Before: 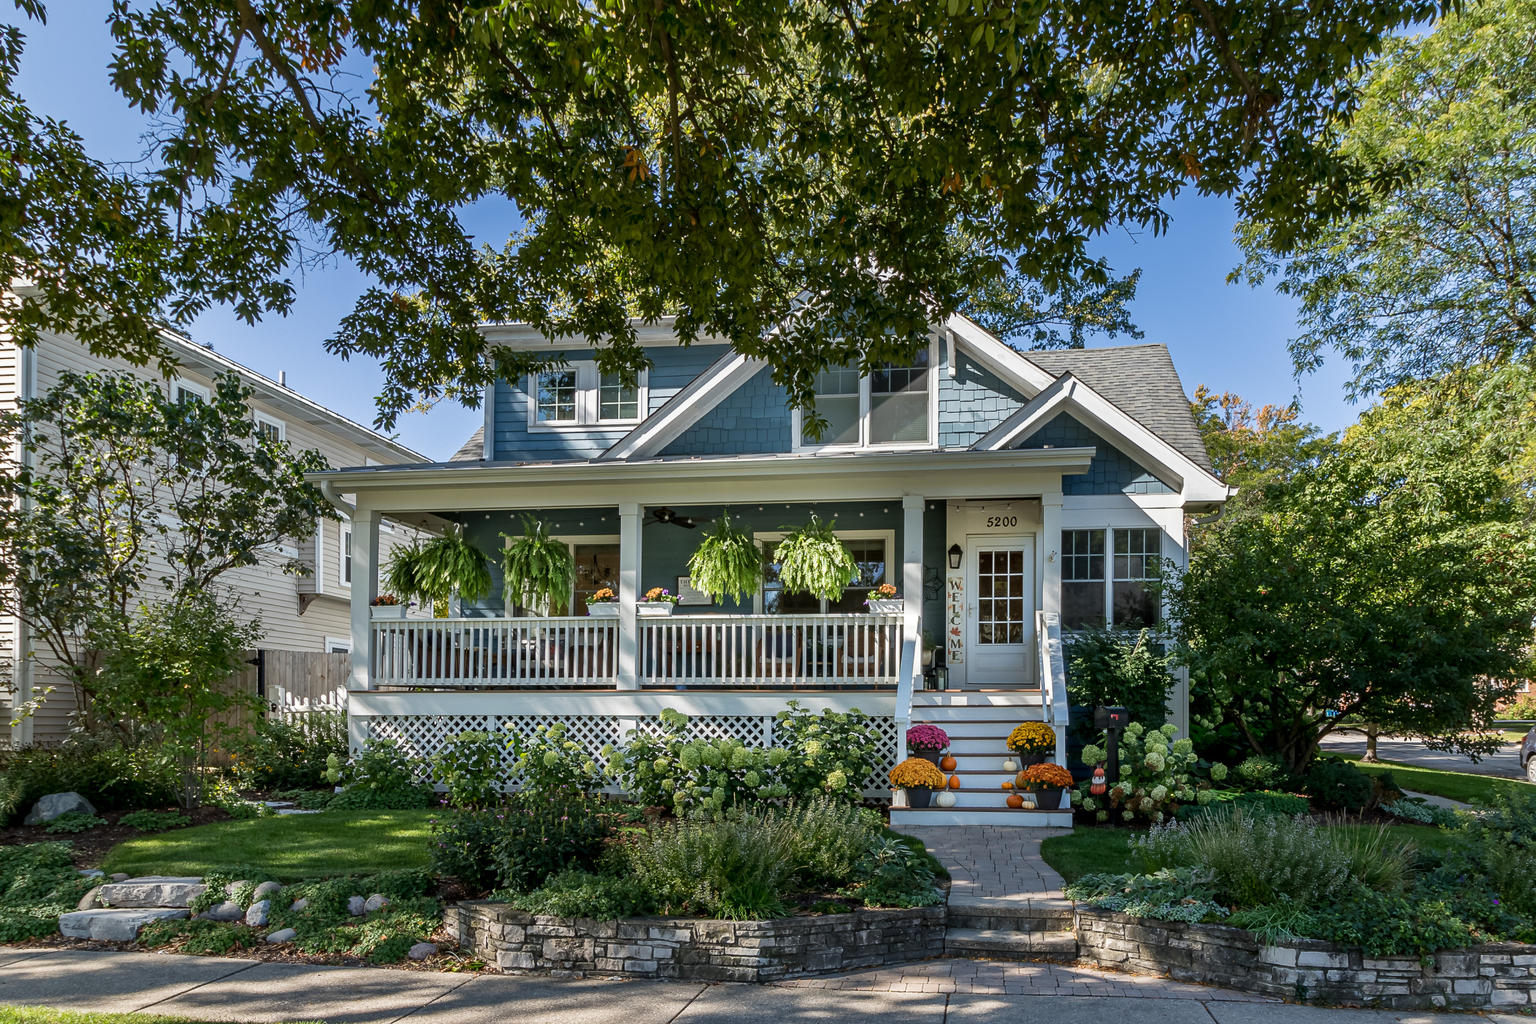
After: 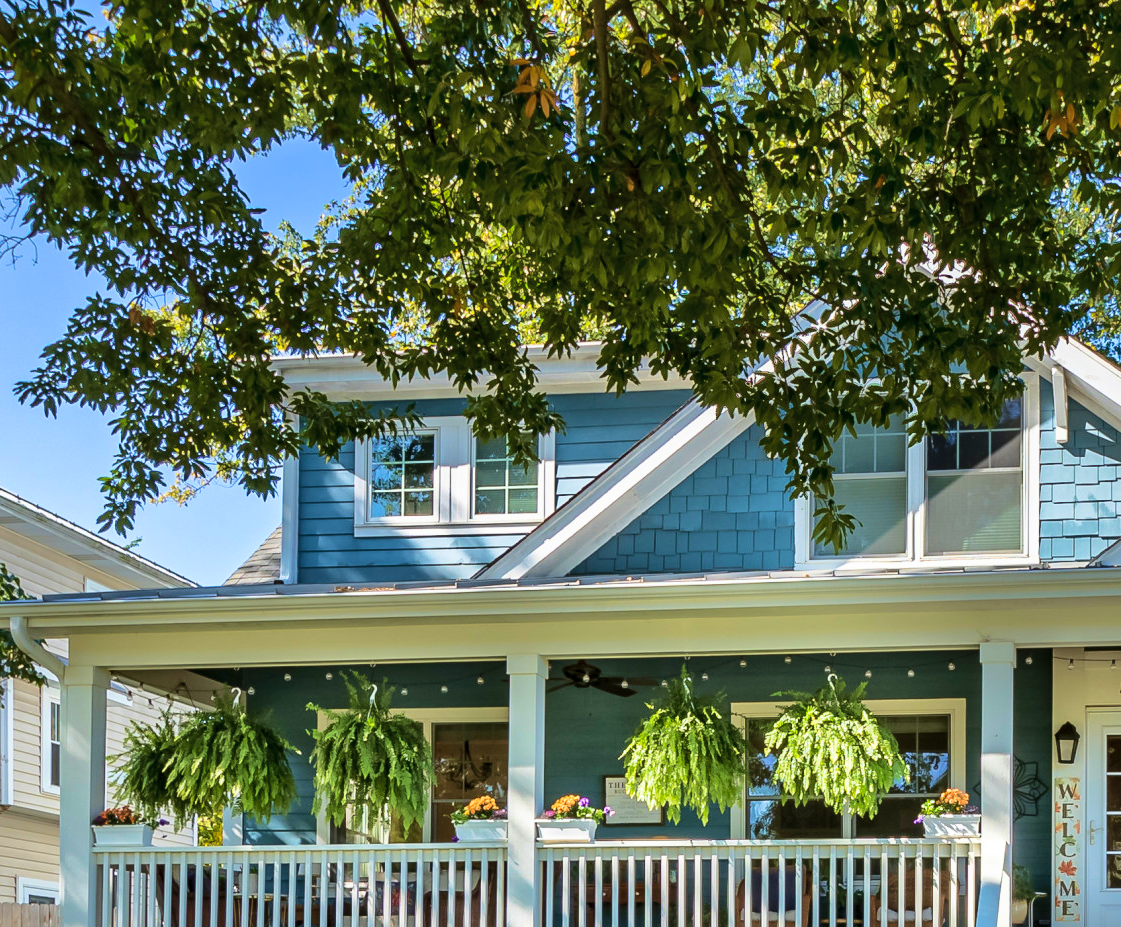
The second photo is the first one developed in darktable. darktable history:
velvia: strength 50.3%
shadows and highlights: shadows 40.16, highlights -60.06
base curve: curves: ch0 [(0, 0) (0.028, 0.03) (0.121, 0.232) (0.46, 0.748) (0.859, 0.968) (1, 1)]
crop: left 20.52%, top 10.83%, right 35.655%, bottom 34.786%
